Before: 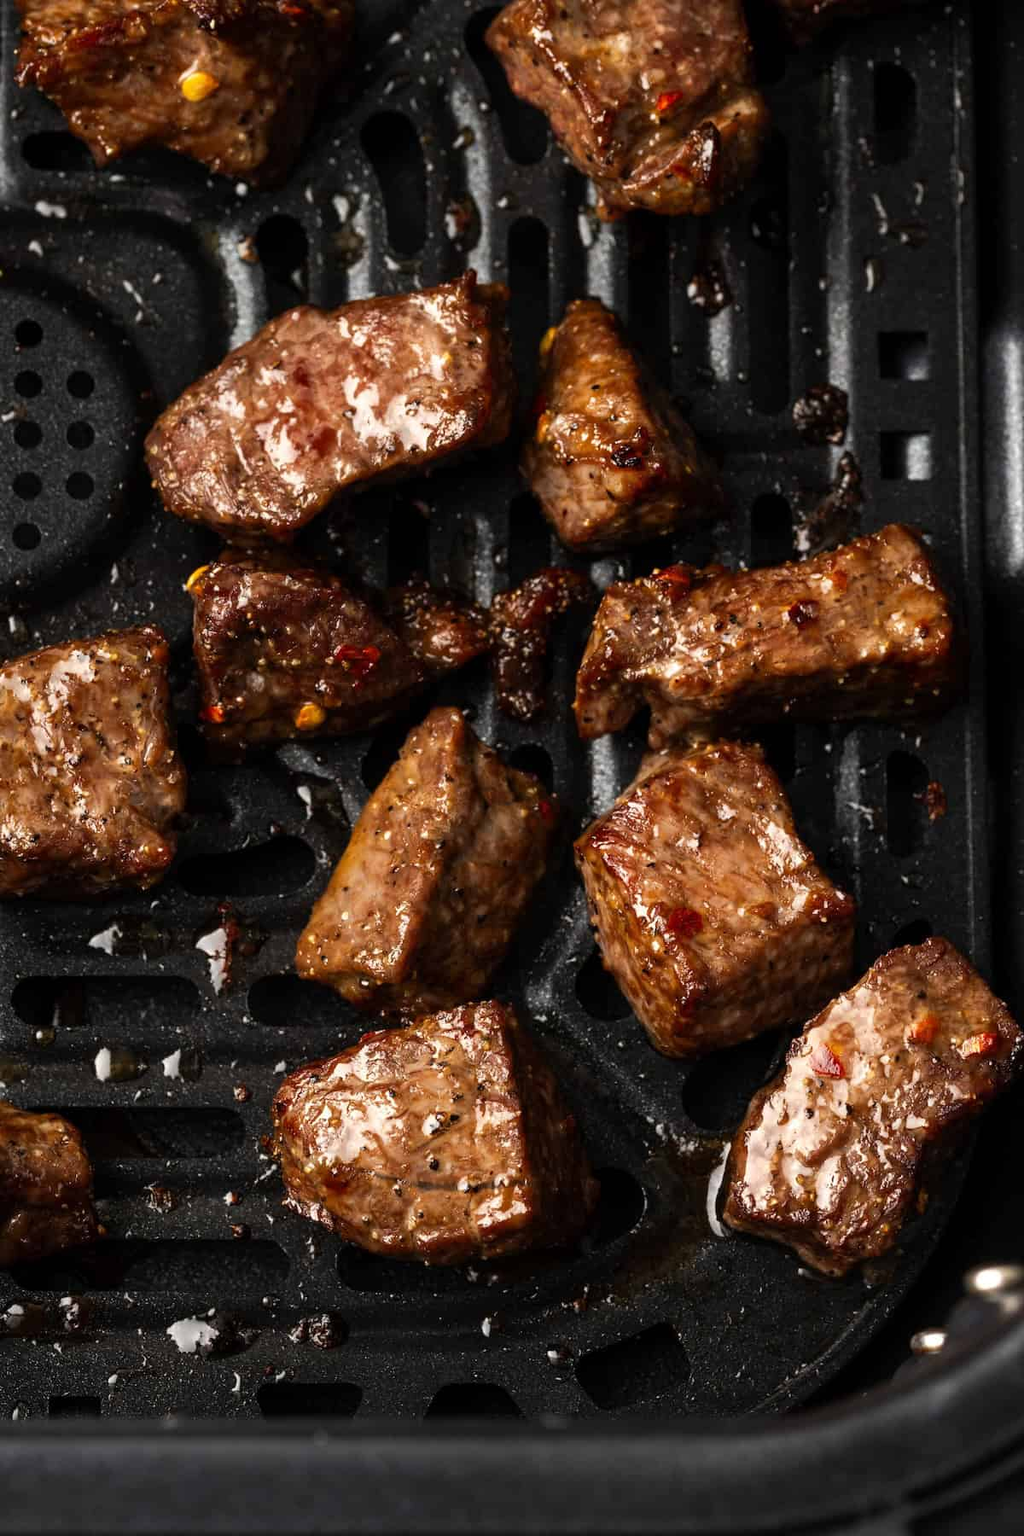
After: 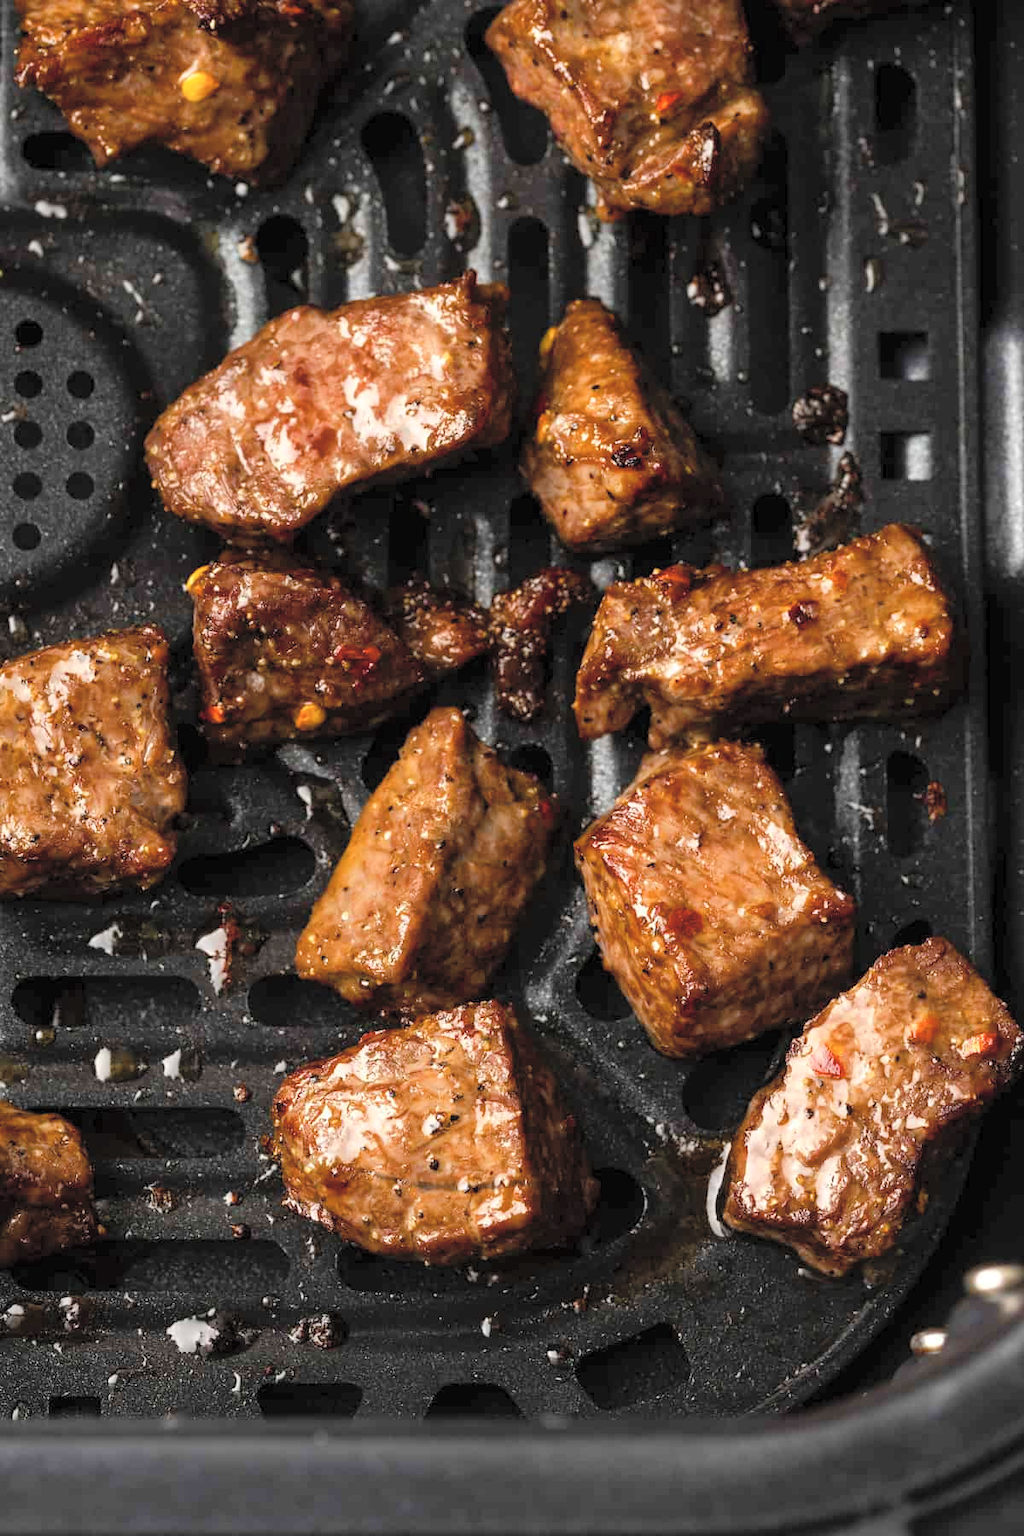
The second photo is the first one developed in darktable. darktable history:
contrast brightness saturation: brightness 0.285
color balance rgb: perceptual saturation grading › global saturation 15.41%, perceptual saturation grading › highlights -19.478%, perceptual saturation grading › shadows 19.905%
